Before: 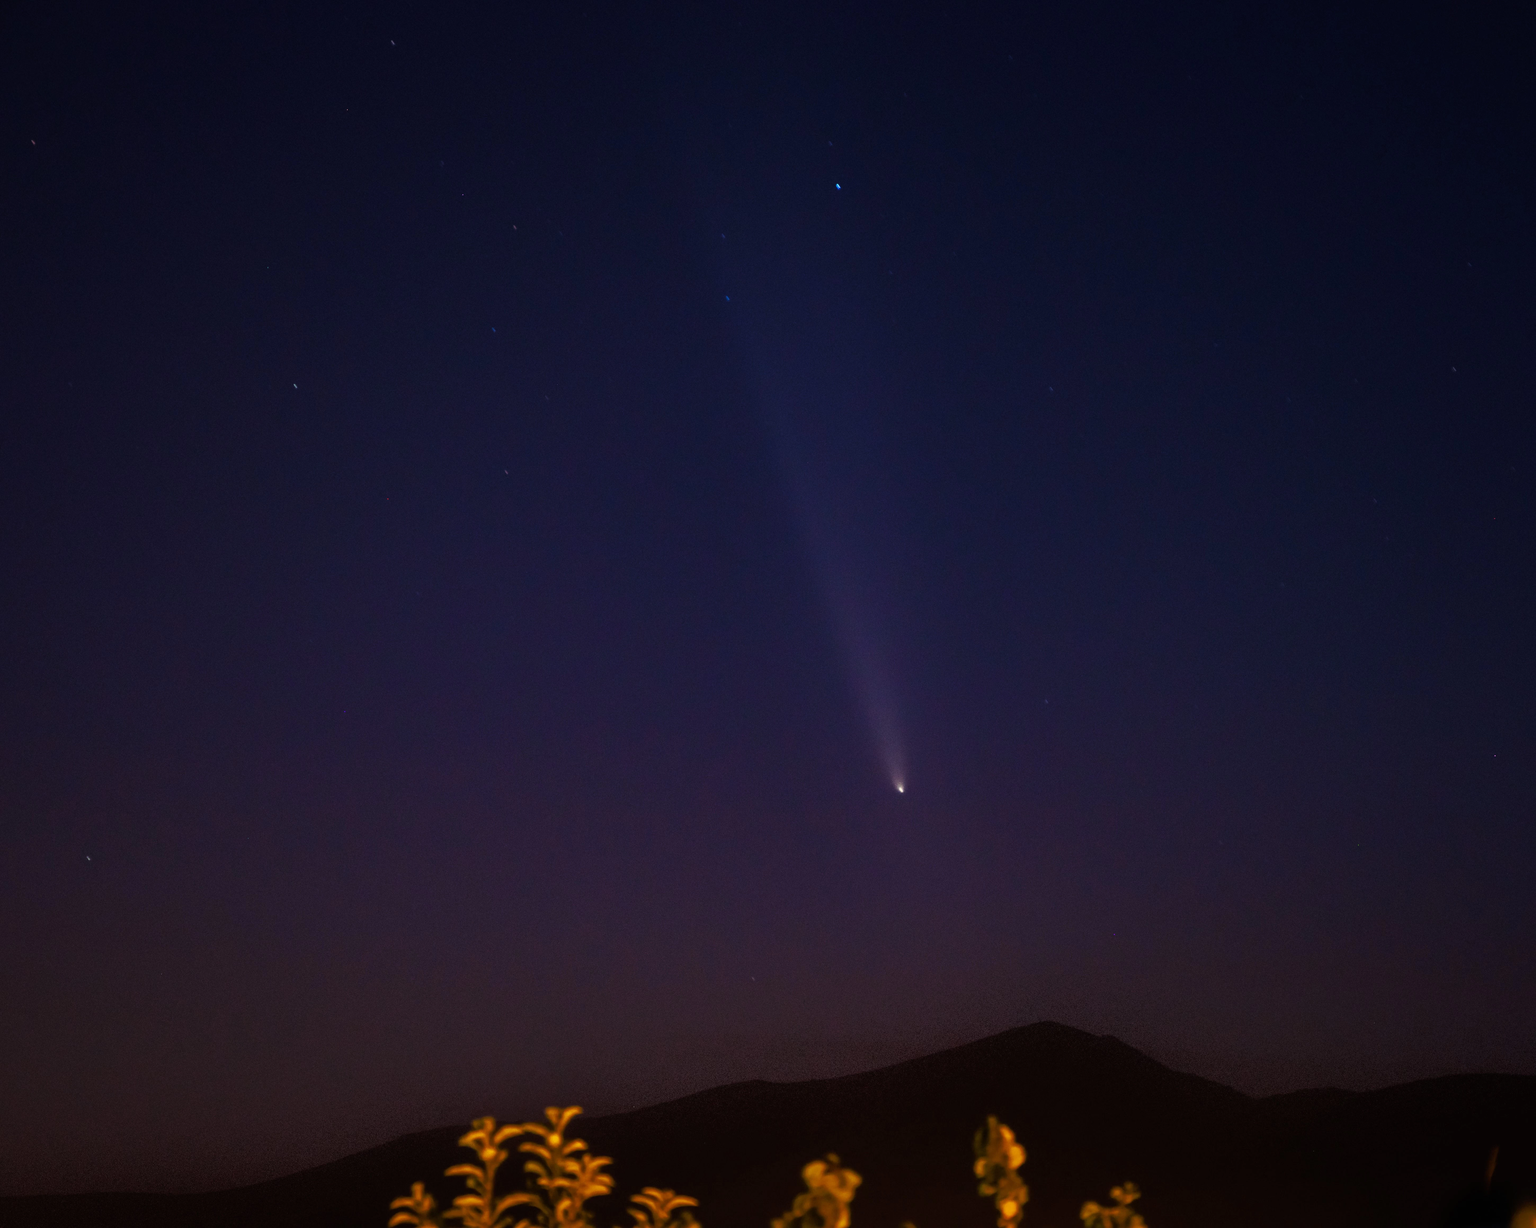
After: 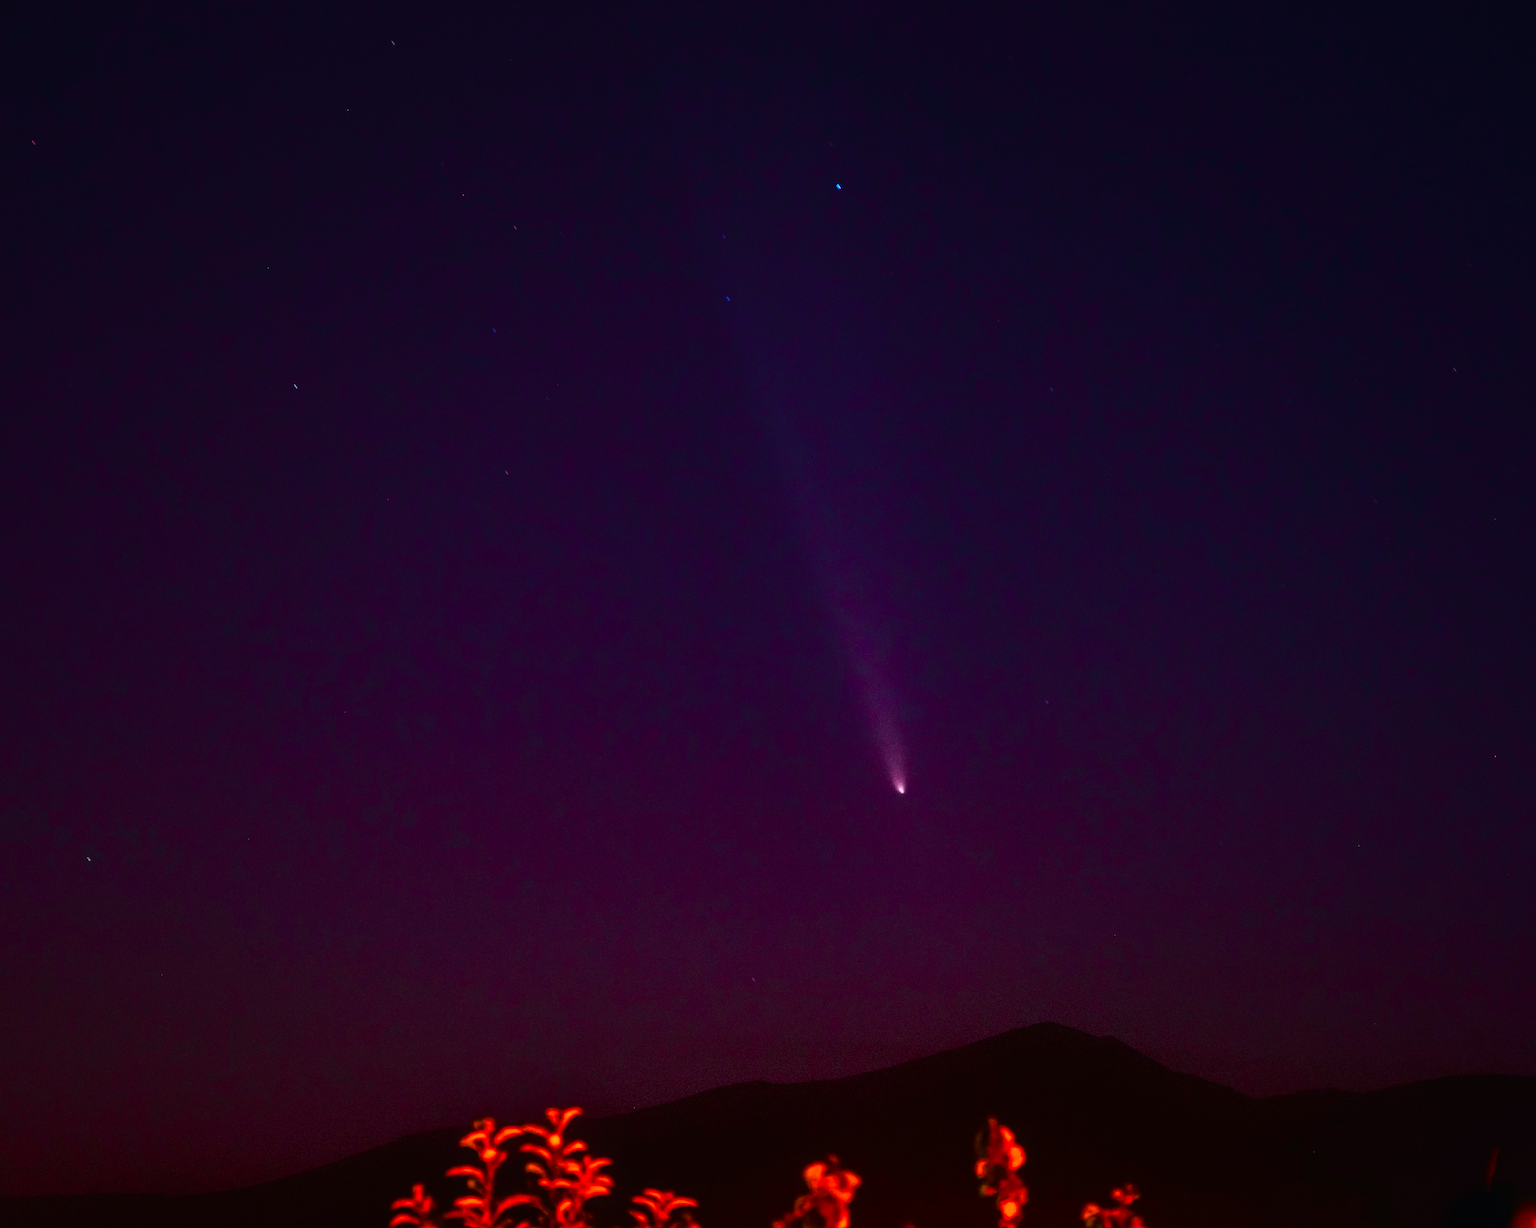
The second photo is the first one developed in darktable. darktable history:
color correction: highlights a* 19.5, highlights b* -11.53, saturation 1.69
local contrast: on, module defaults
tone curve: curves: ch0 [(0, 0.014) (0.17, 0.099) (0.398, 0.423) (0.728, 0.808) (0.877, 0.91) (0.99, 0.955)]; ch1 [(0, 0) (0.377, 0.325) (0.493, 0.491) (0.505, 0.504) (0.515, 0.515) (0.554, 0.575) (0.623, 0.643) (0.701, 0.718) (1, 1)]; ch2 [(0, 0) (0.423, 0.453) (0.481, 0.485) (0.501, 0.501) (0.531, 0.527) (0.586, 0.597) (0.663, 0.706) (0.717, 0.753) (1, 0.991)], color space Lab, independent channels
